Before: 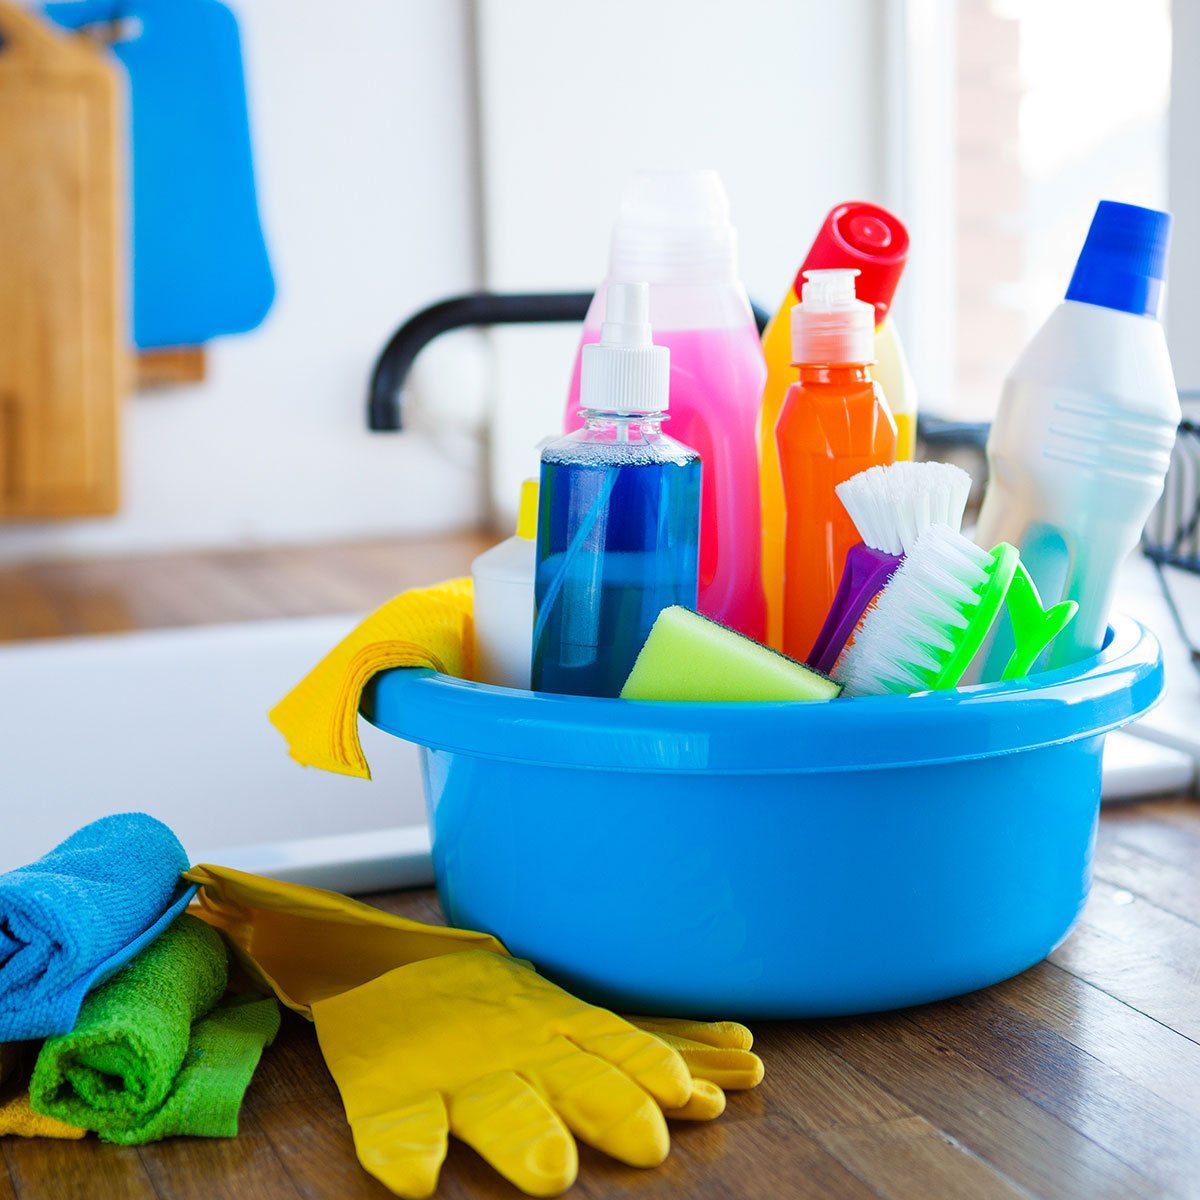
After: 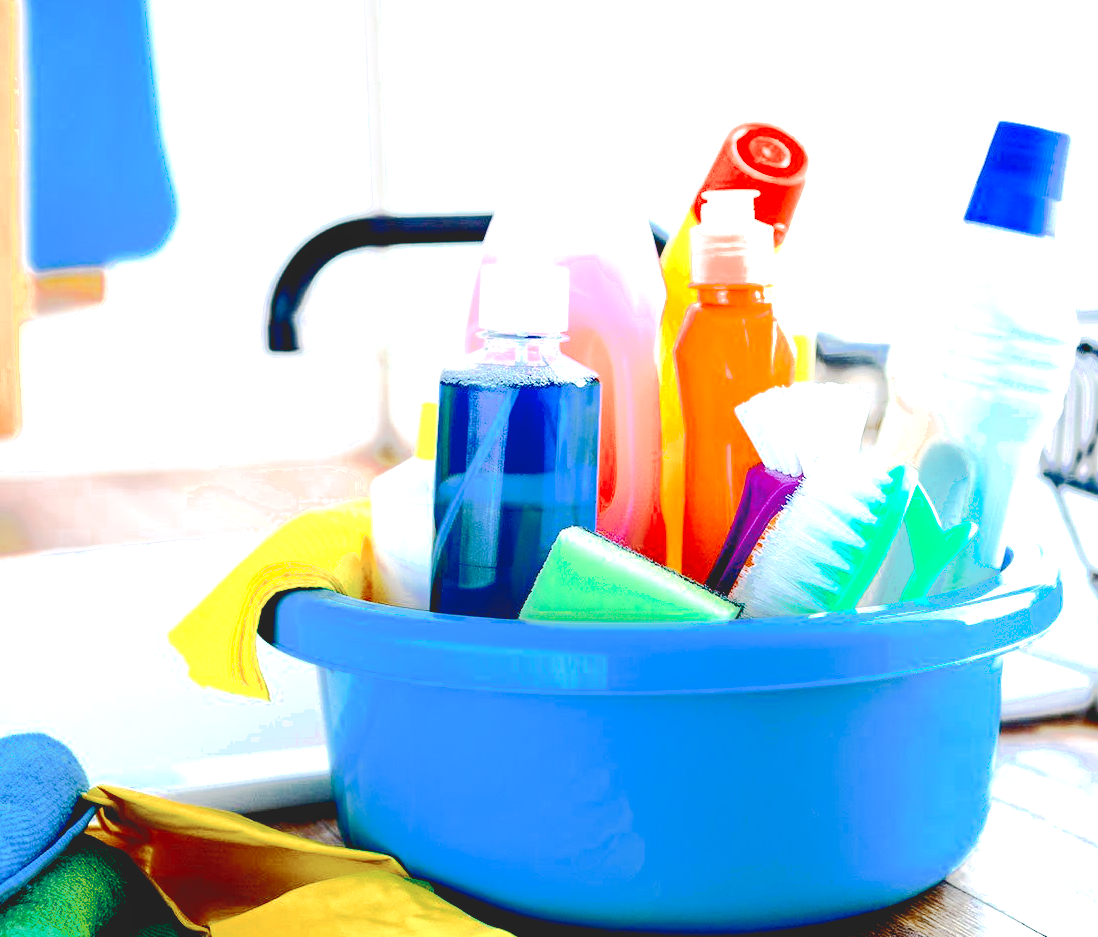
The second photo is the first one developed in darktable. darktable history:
contrast brightness saturation: contrast 0.13, brightness -0.055, saturation 0.162
crop: left 8.42%, top 6.593%, bottom 15.299%
exposure: black level correction 0, exposure 0.952 EV, compensate exposure bias true, compensate highlight preservation false
local contrast: highlights 104%, shadows 97%, detail 119%, midtone range 0.2
base curve: curves: ch0 [(0.065, 0.026) (0.236, 0.358) (0.53, 0.546) (0.777, 0.841) (0.924, 0.992)], preserve colors none
color zones: curves: ch0 [(0, 0.5) (0.125, 0.4) (0.25, 0.5) (0.375, 0.4) (0.5, 0.4) (0.625, 0.35) (0.75, 0.35) (0.875, 0.5)]; ch1 [(0, 0.35) (0.125, 0.45) (0.25, 0.35) (0.375, 0.35) (0.5, 0.35) (0.625, 0.35) (0.75, 0.45) (0.875, 0.35)]; ch2 [(0, 0.6) (0.125, 0.5) (0.25, 0.5) (0.375, 0.6) (0.5, 0.6) (0.625, 0.5) (0.75, 0.5) (0.875, 0.5)]
levels: levels [0, 0.498, 0.996]
shadows and highlights: shadows 0.02, highlights 40.01
